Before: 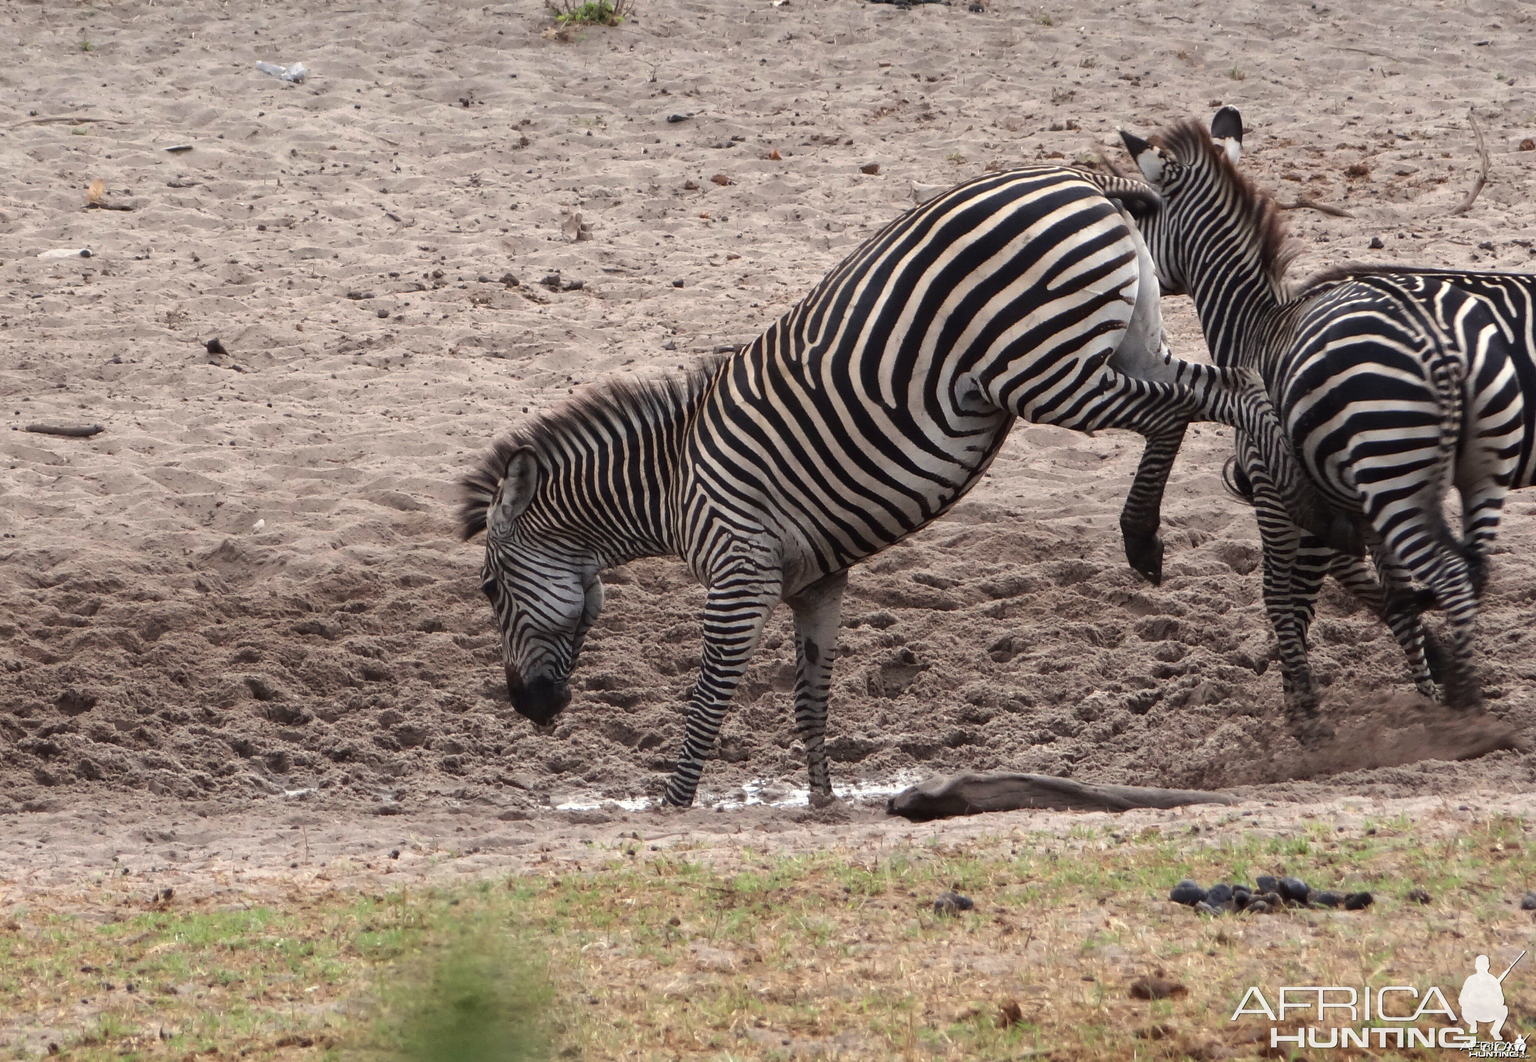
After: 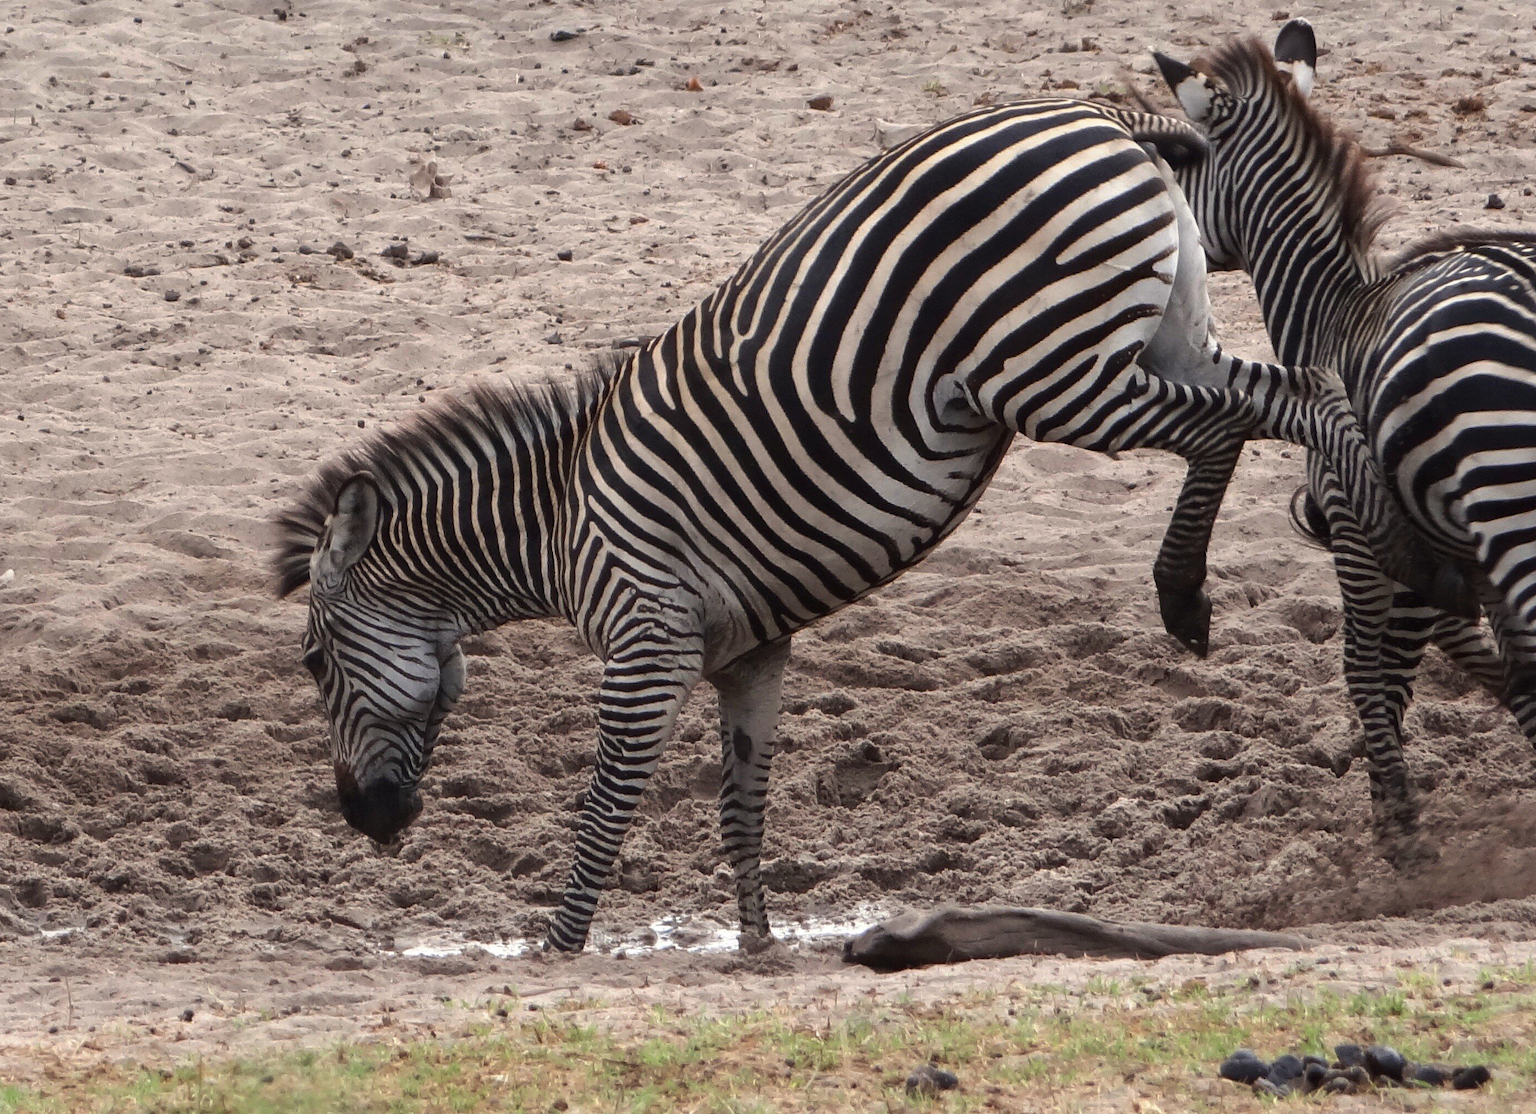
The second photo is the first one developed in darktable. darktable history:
exposure: compensate highlight preservation false
crop: left 16.549%, top 8.669%, right 8.344%, bottom 12.497%
